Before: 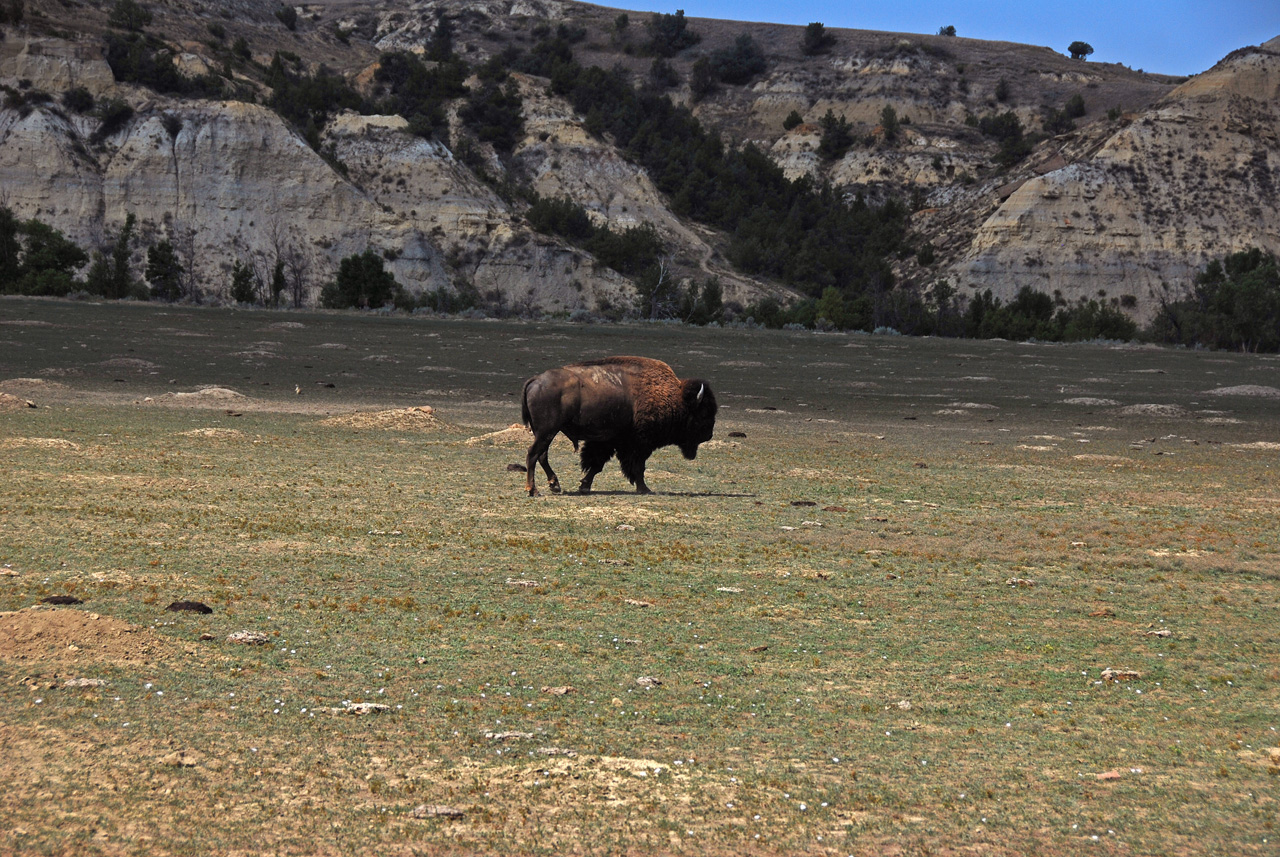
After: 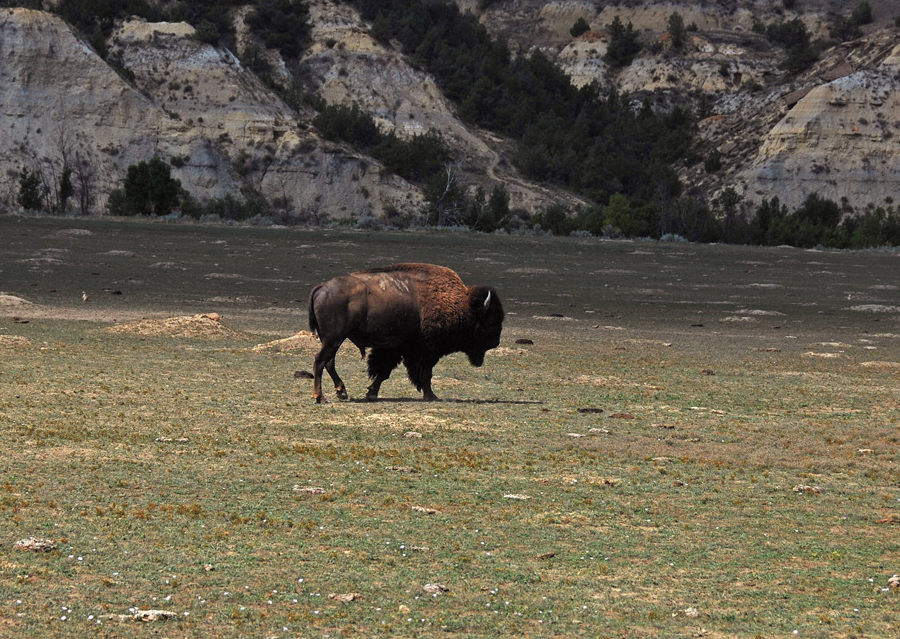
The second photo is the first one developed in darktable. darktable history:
crop and rotate: left 16.716%, top 10.874%, right 12.944%, bottom 14.519%
